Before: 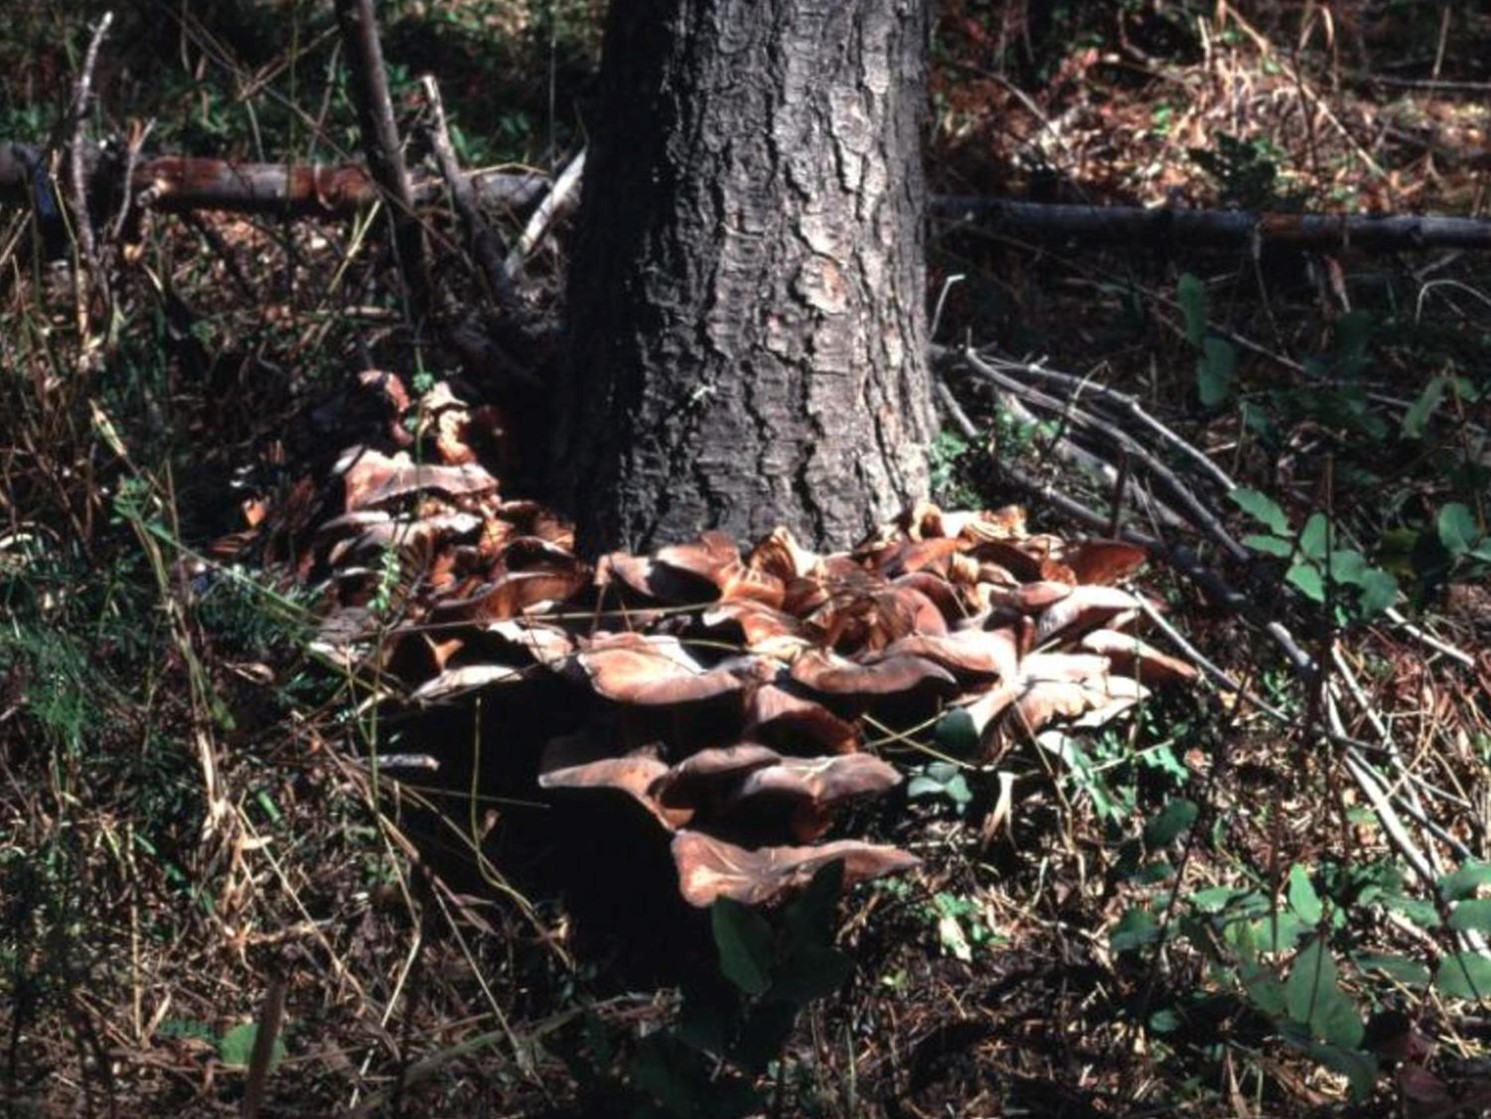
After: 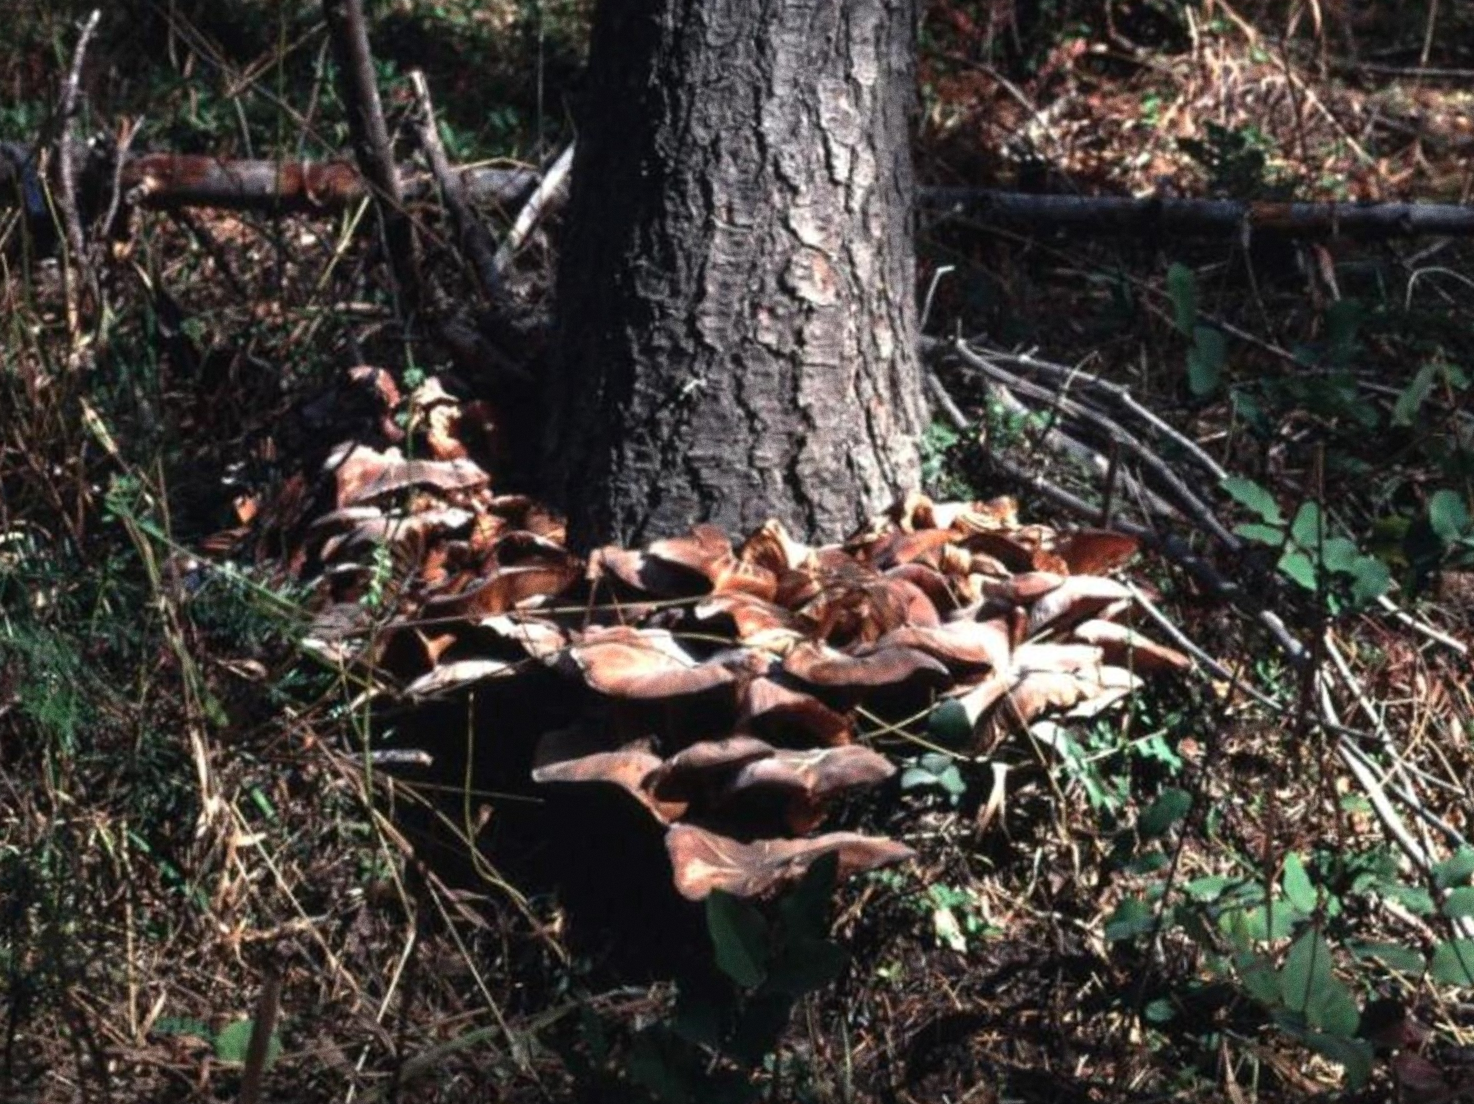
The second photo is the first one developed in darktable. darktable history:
rotate and perspective: rotation -0.45°, automatic cropping original format, crop left 0.008, crop right 0.992, crop top 0.012, crop bottom 0.988
grain: on, module defaults
